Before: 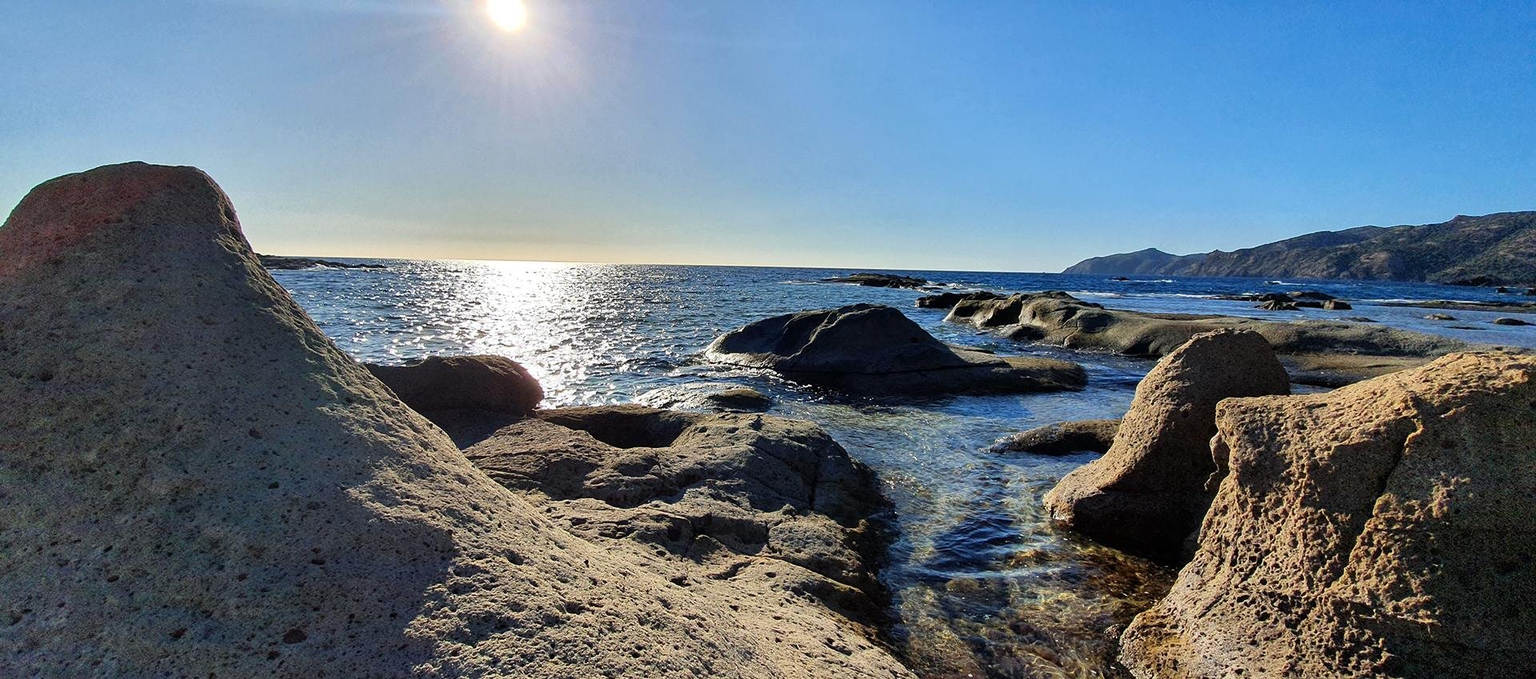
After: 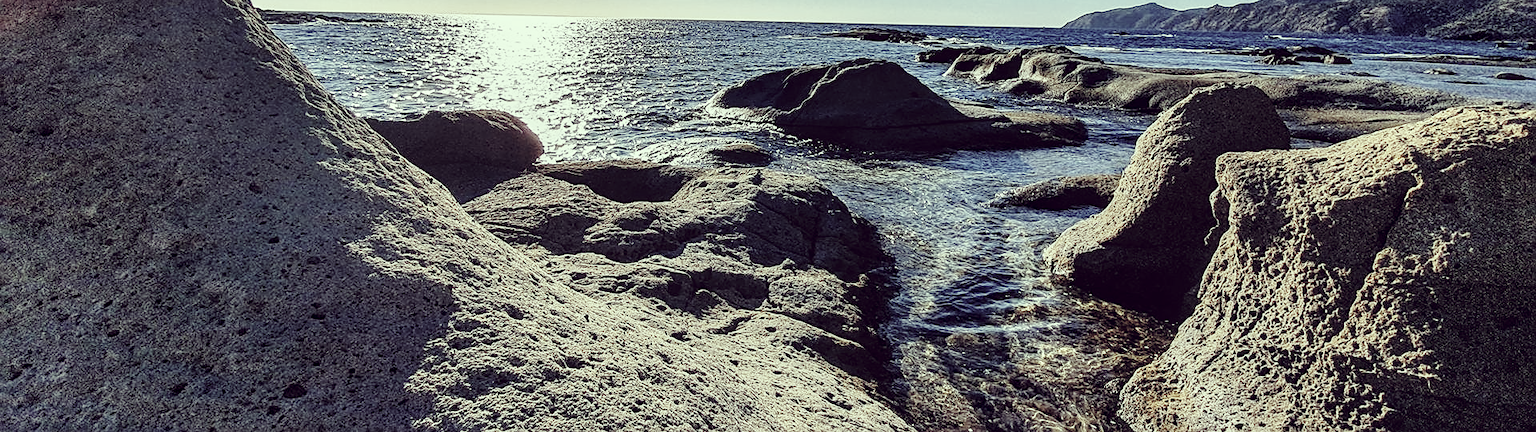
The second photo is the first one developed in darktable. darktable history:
local contrast: detail 130%
exposure: exposure -0.265 EV, compensate highlight preservation false
base curve: curves: ch0 [(0, 0) (0.028, 0.03) (0.121, 0.232) (0.46, 0.748) (0.859, 0.968) (1, 1)], preserve colors none
crop and rotate: top 36.228%
color correction: highlights a* -20.29, highlights b* 20.15, shadows a* 19.28, shadows b* -19.85, saturation 0.451
sharpen: on, module defaults
